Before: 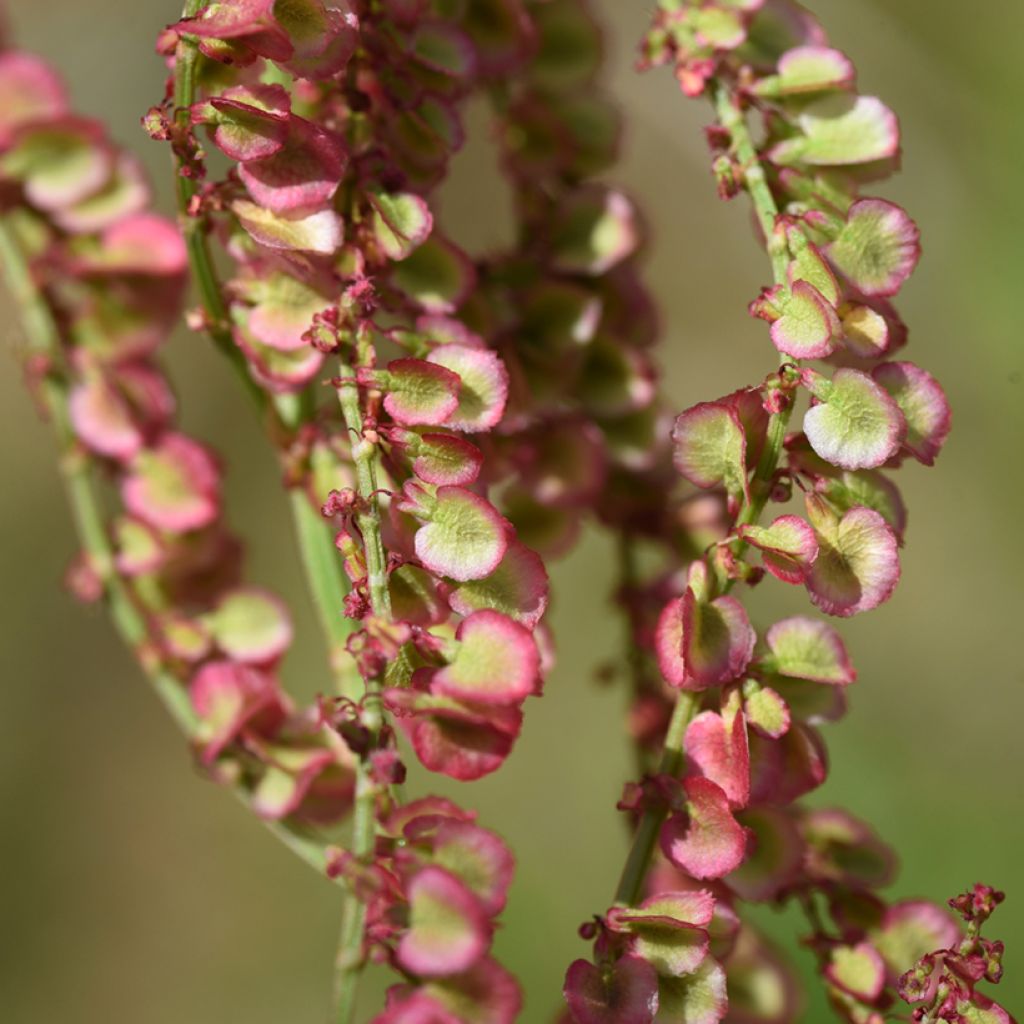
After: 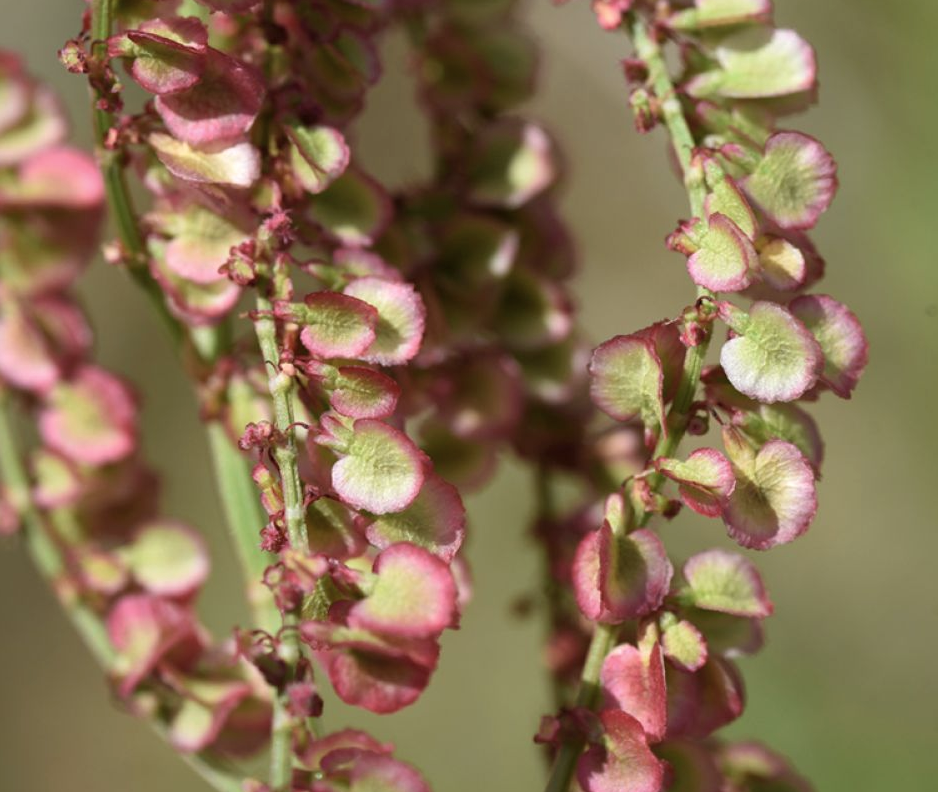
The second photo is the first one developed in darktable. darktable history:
exposure: black level correction 0.001, compensate highlight preservation false
levels: mode automatic
crop: left 8.155%, top 6.611%, bottom 15.385%
color correction: saturation 0.8
